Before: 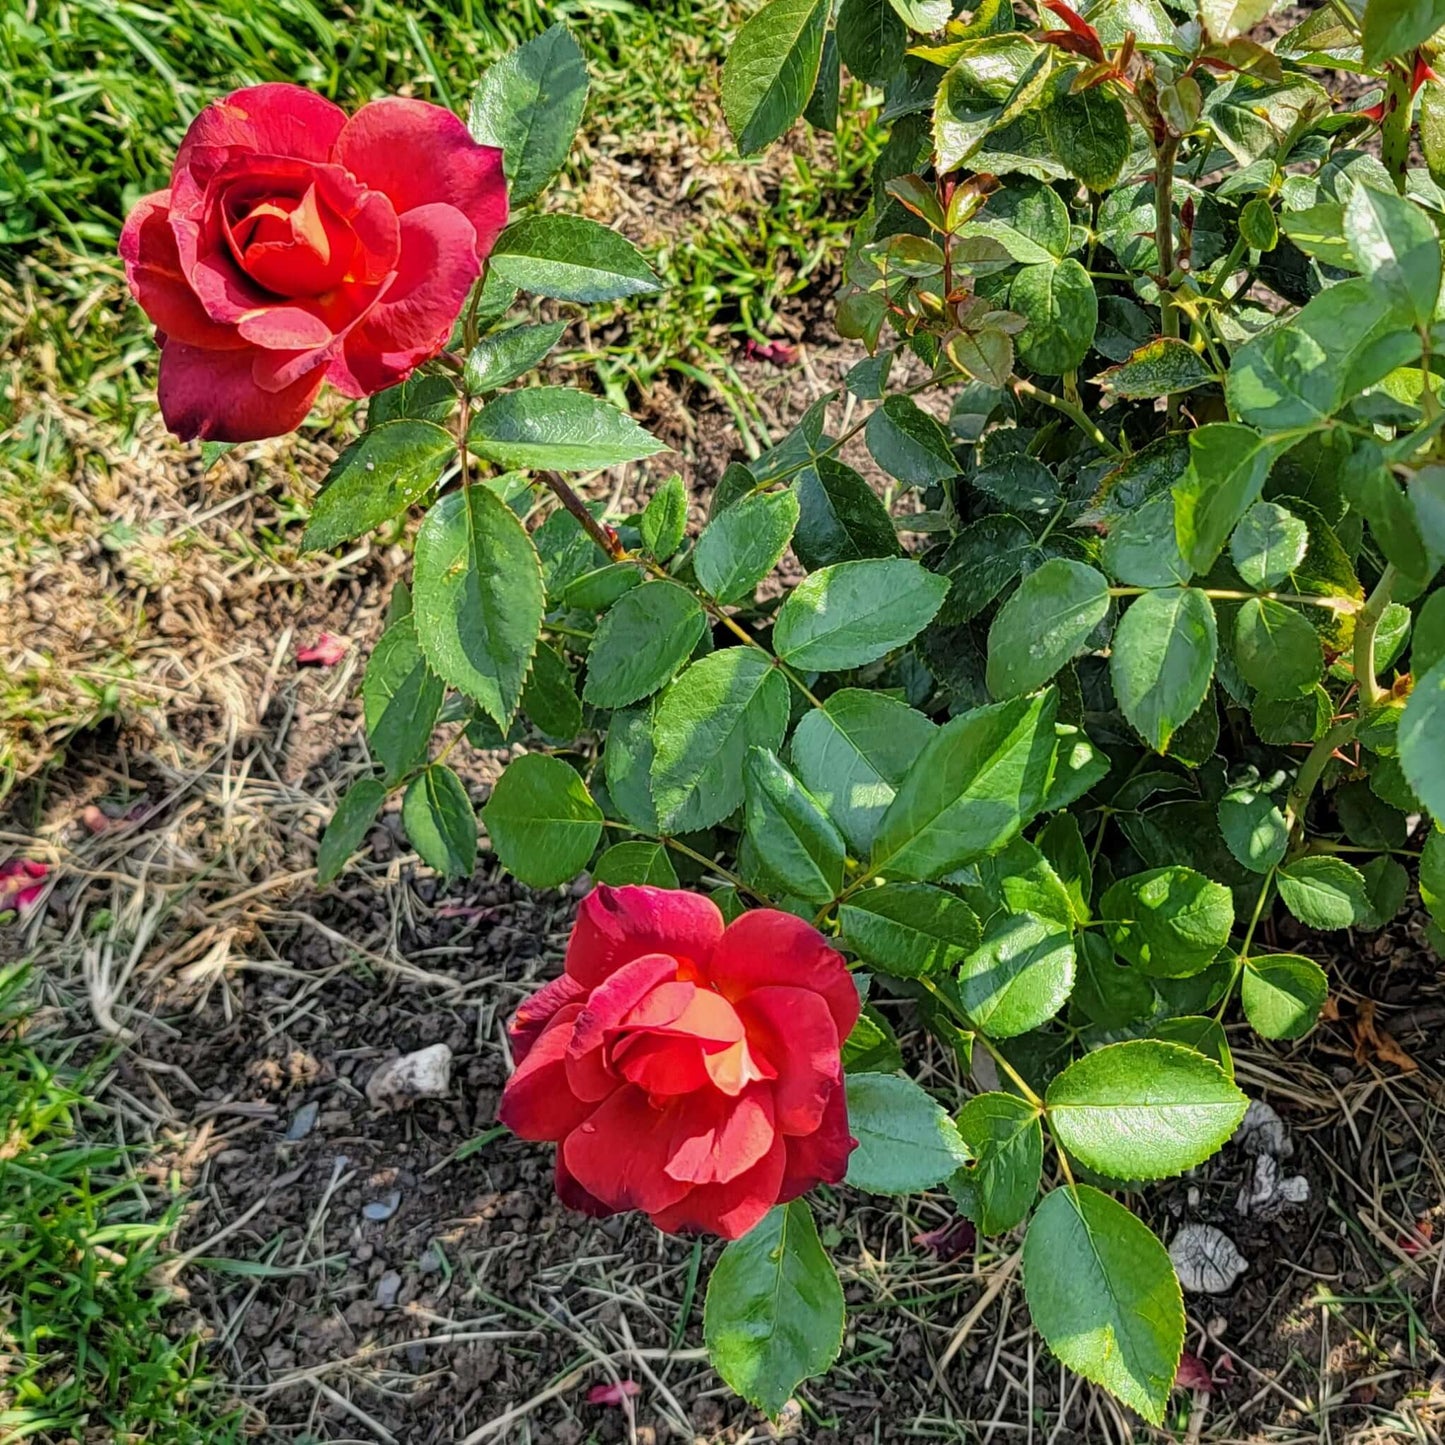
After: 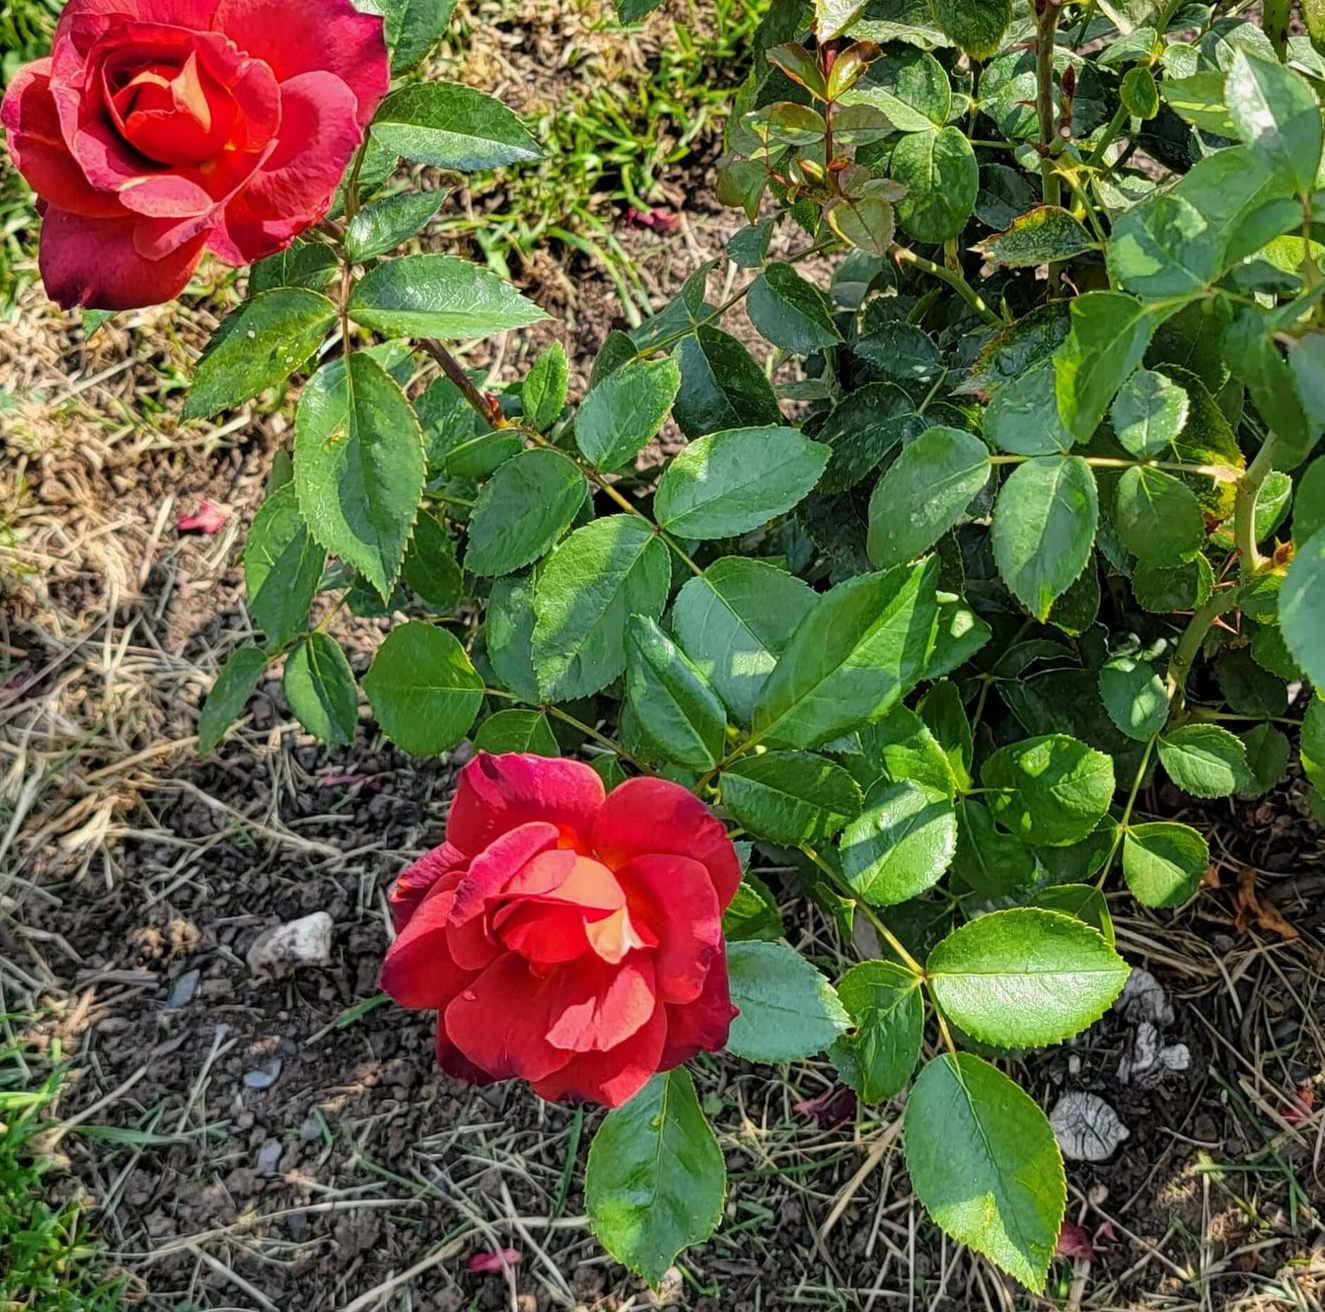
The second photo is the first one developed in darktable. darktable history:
crop and rotate: left 8.273%, top 9.14%
